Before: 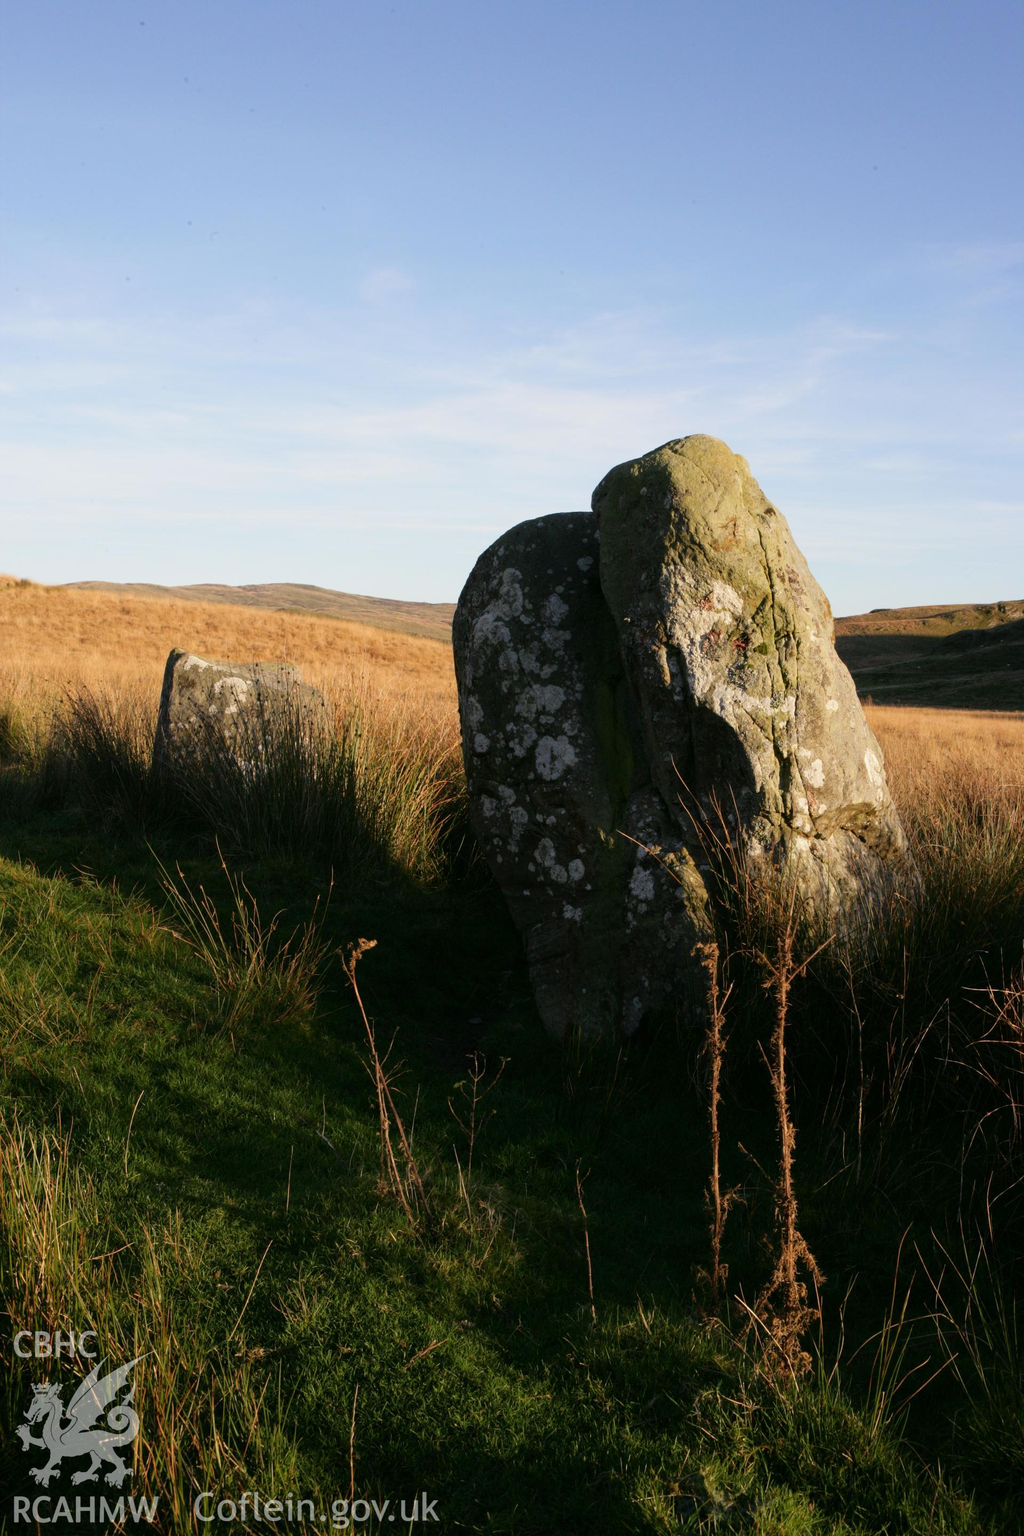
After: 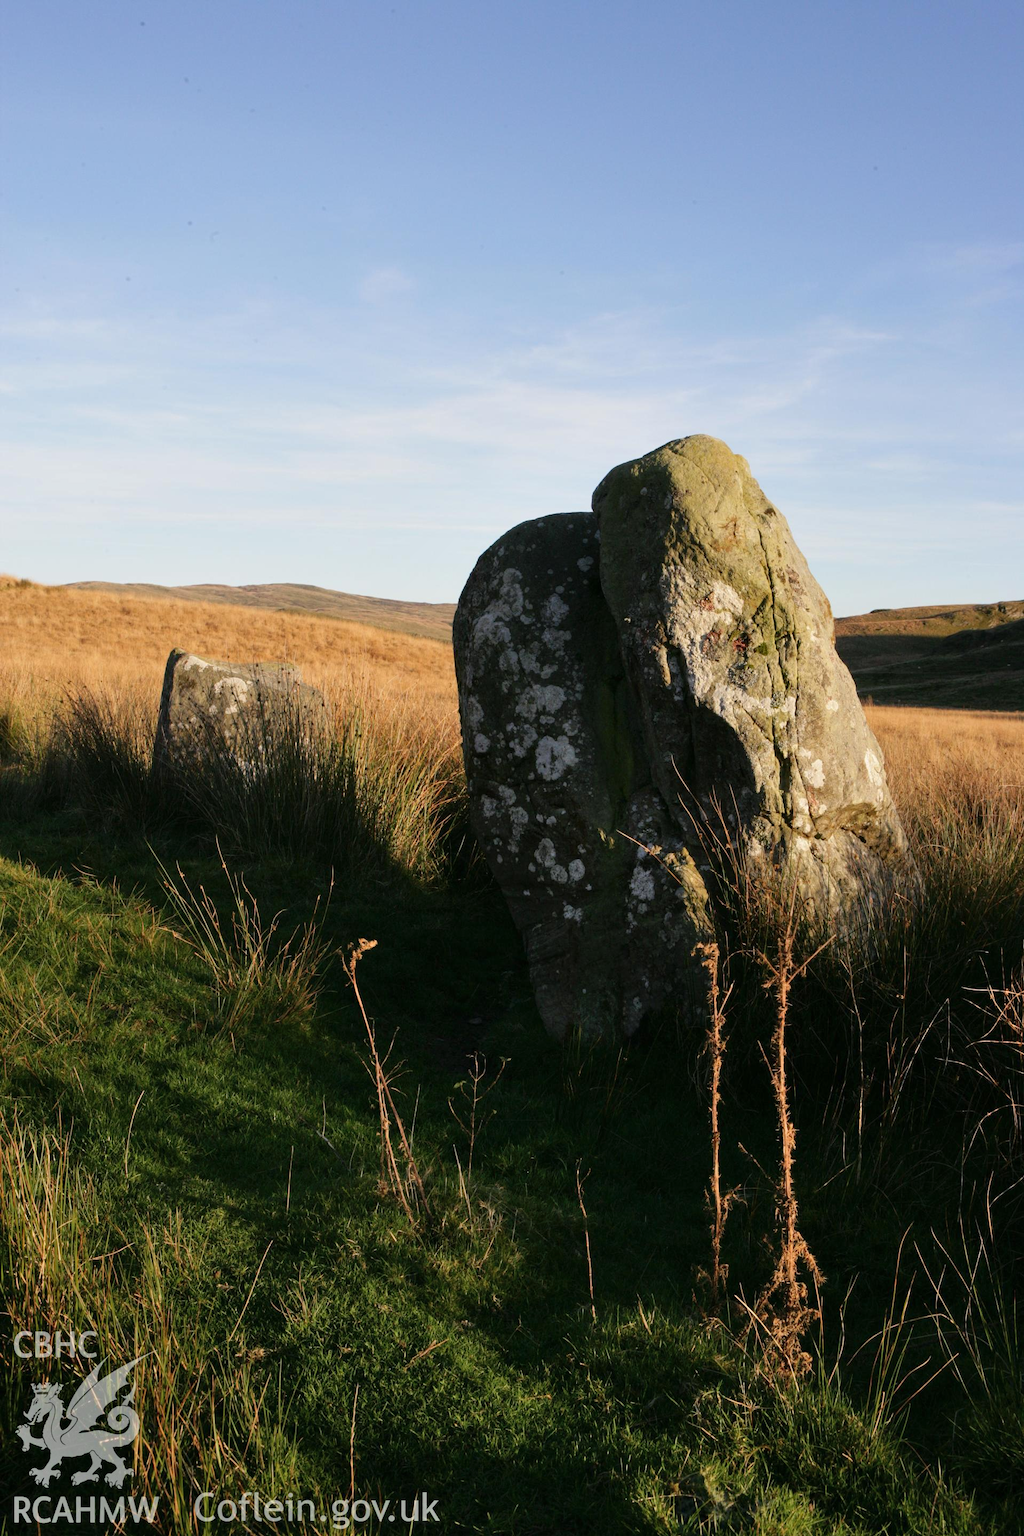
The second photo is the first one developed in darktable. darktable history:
shadows and highlights: shadows 36.46, highlights -27.53, highlights color adjustment 39.82%, soften with gaussian
